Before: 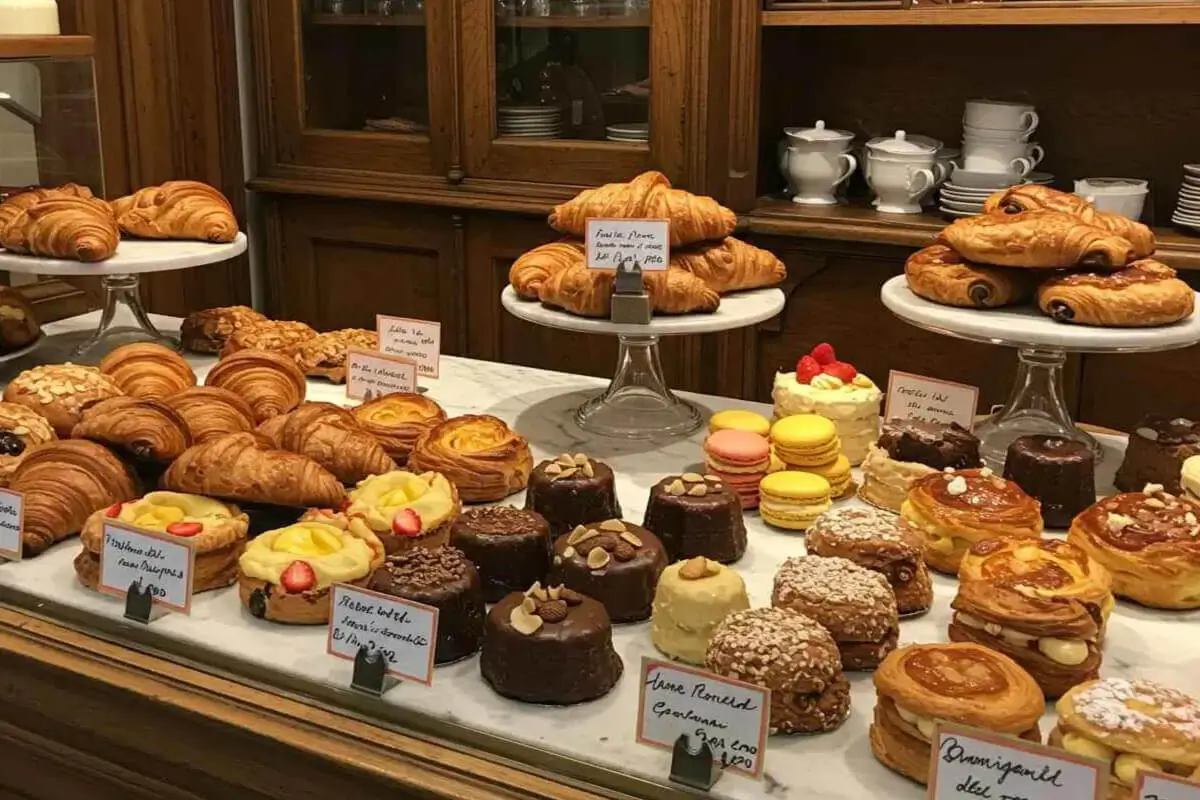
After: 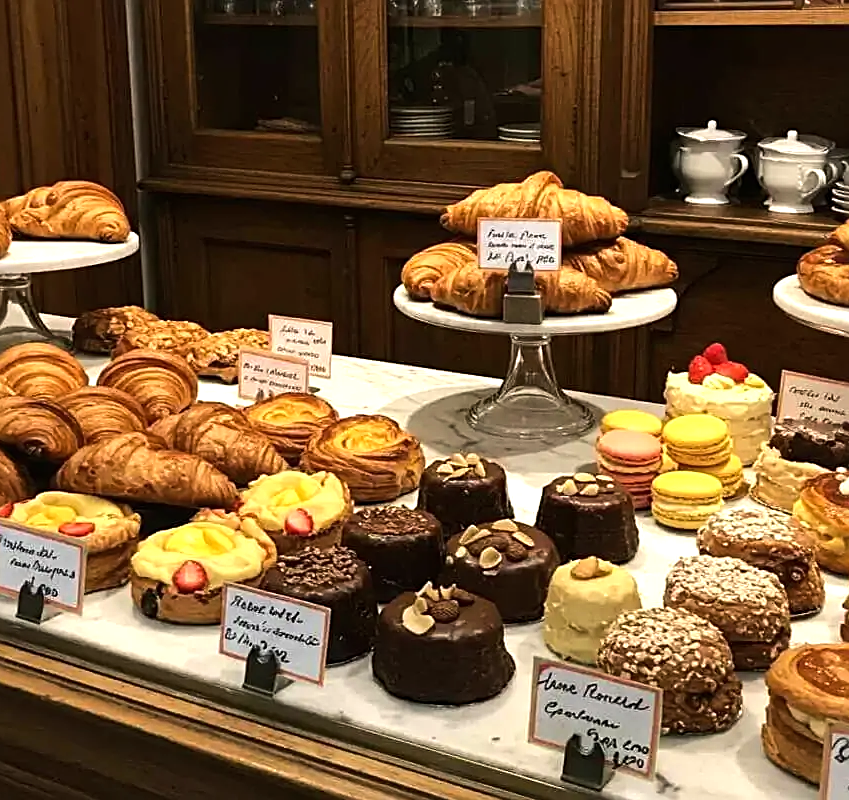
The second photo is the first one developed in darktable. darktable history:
crop and rotate: left 9.061%, right 20.142%
sharpen: on, module defaults
tone equalizer: -8 EV -0.75 EV, -7 EV -0.7 EV, -6 EV -0.6 EV, -5 EV -0.4 EV, -3 EV 0.4 EV, -2 EV 0.6 EV, -1 EV 0.7 EV, +0 EV 0.75 EV, edges refinement/feathering 500, mask exposure compensation -1.57 EV, preserve details no
